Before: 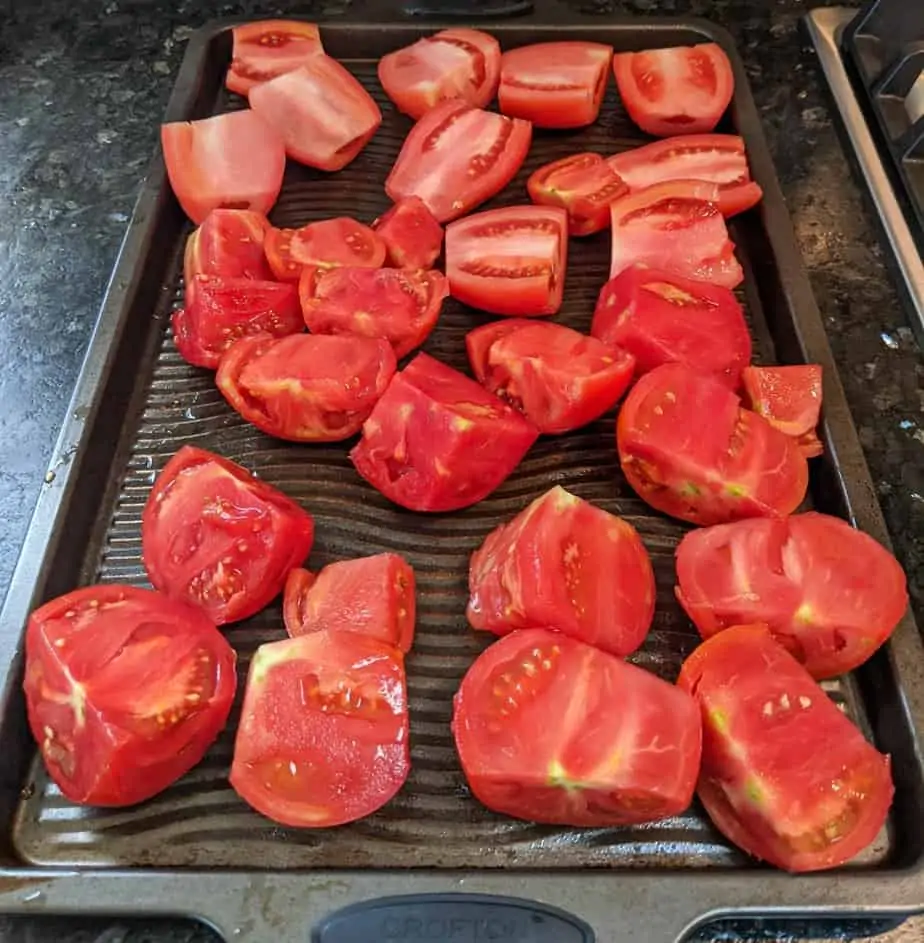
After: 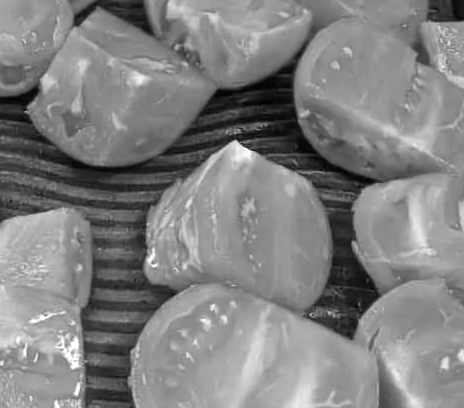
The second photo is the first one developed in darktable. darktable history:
exposure: exposure 0.648 EV, compensate highlight preservation false
crop: left 35.03%, top 36.625%, right 14.663%, bottom 20.057%
monochrome: on, module defaults
